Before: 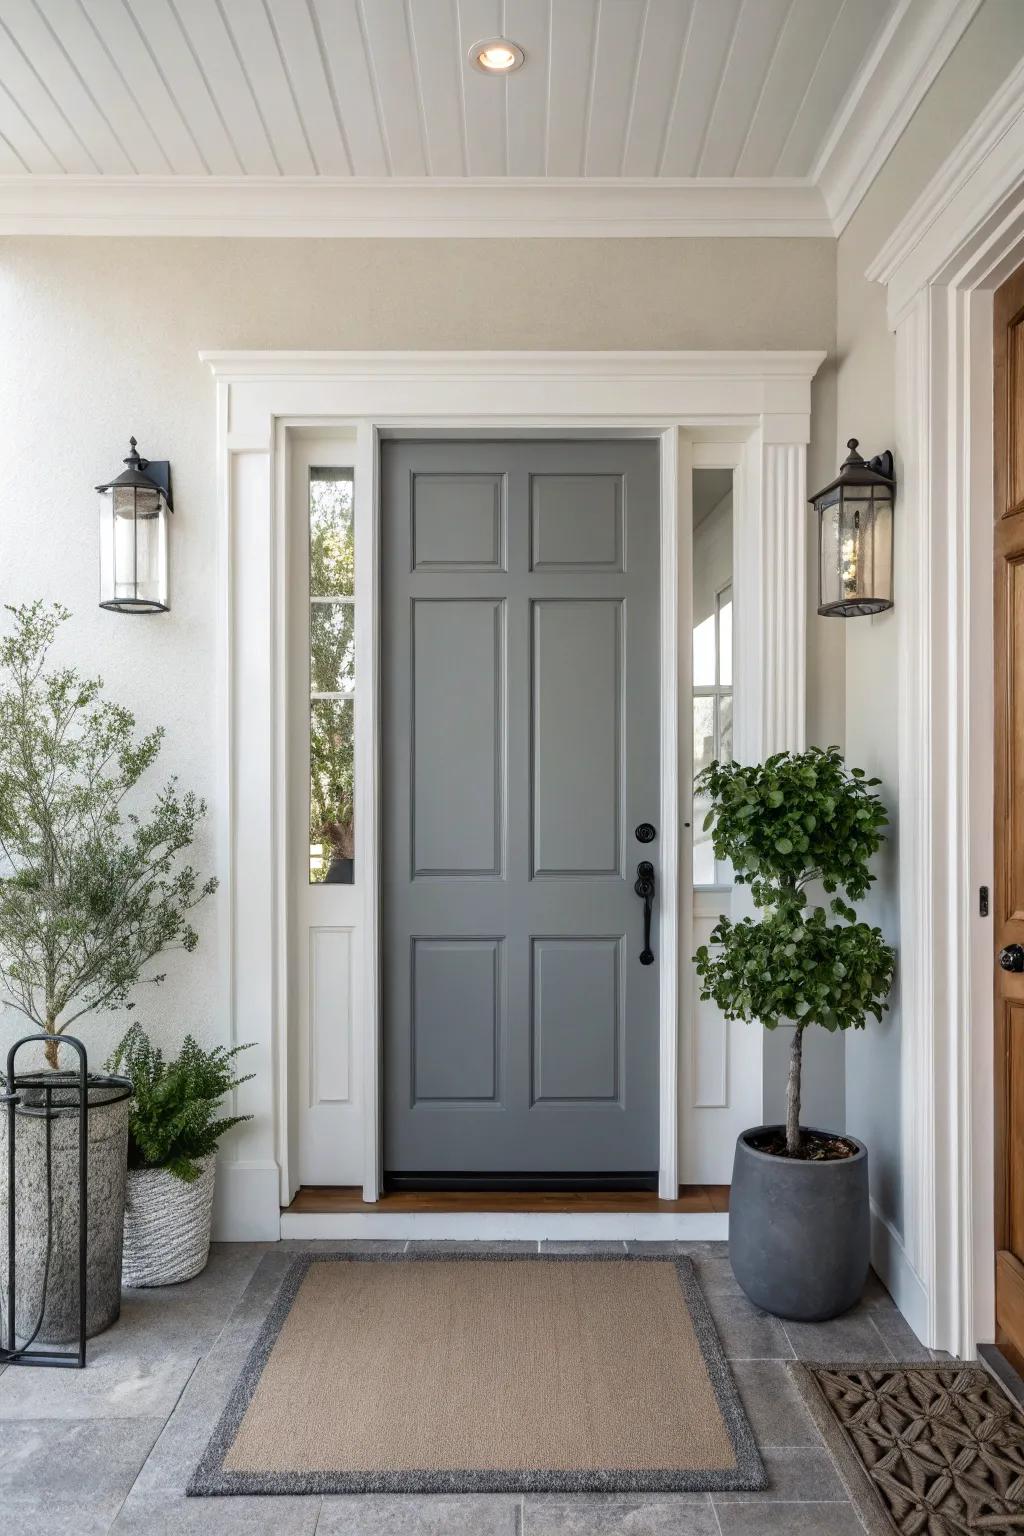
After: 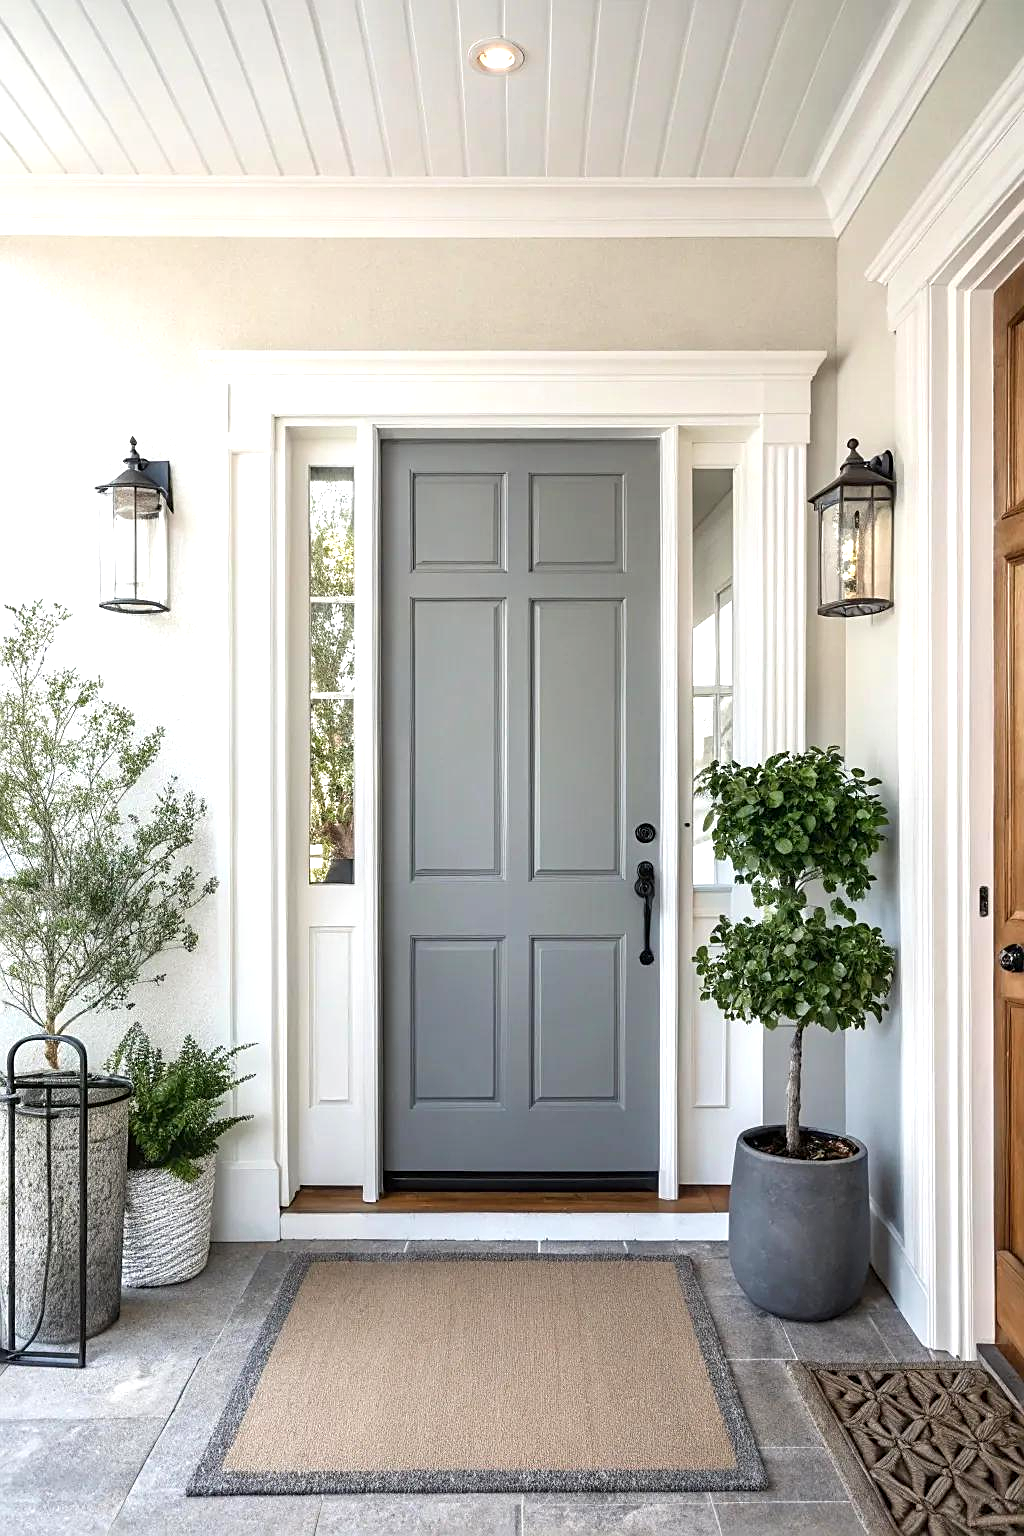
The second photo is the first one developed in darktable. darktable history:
exposure: exposure 0.656 EV, compensate exposure bias true, compensate highlight preservation false
sharpen: on, module defaults
